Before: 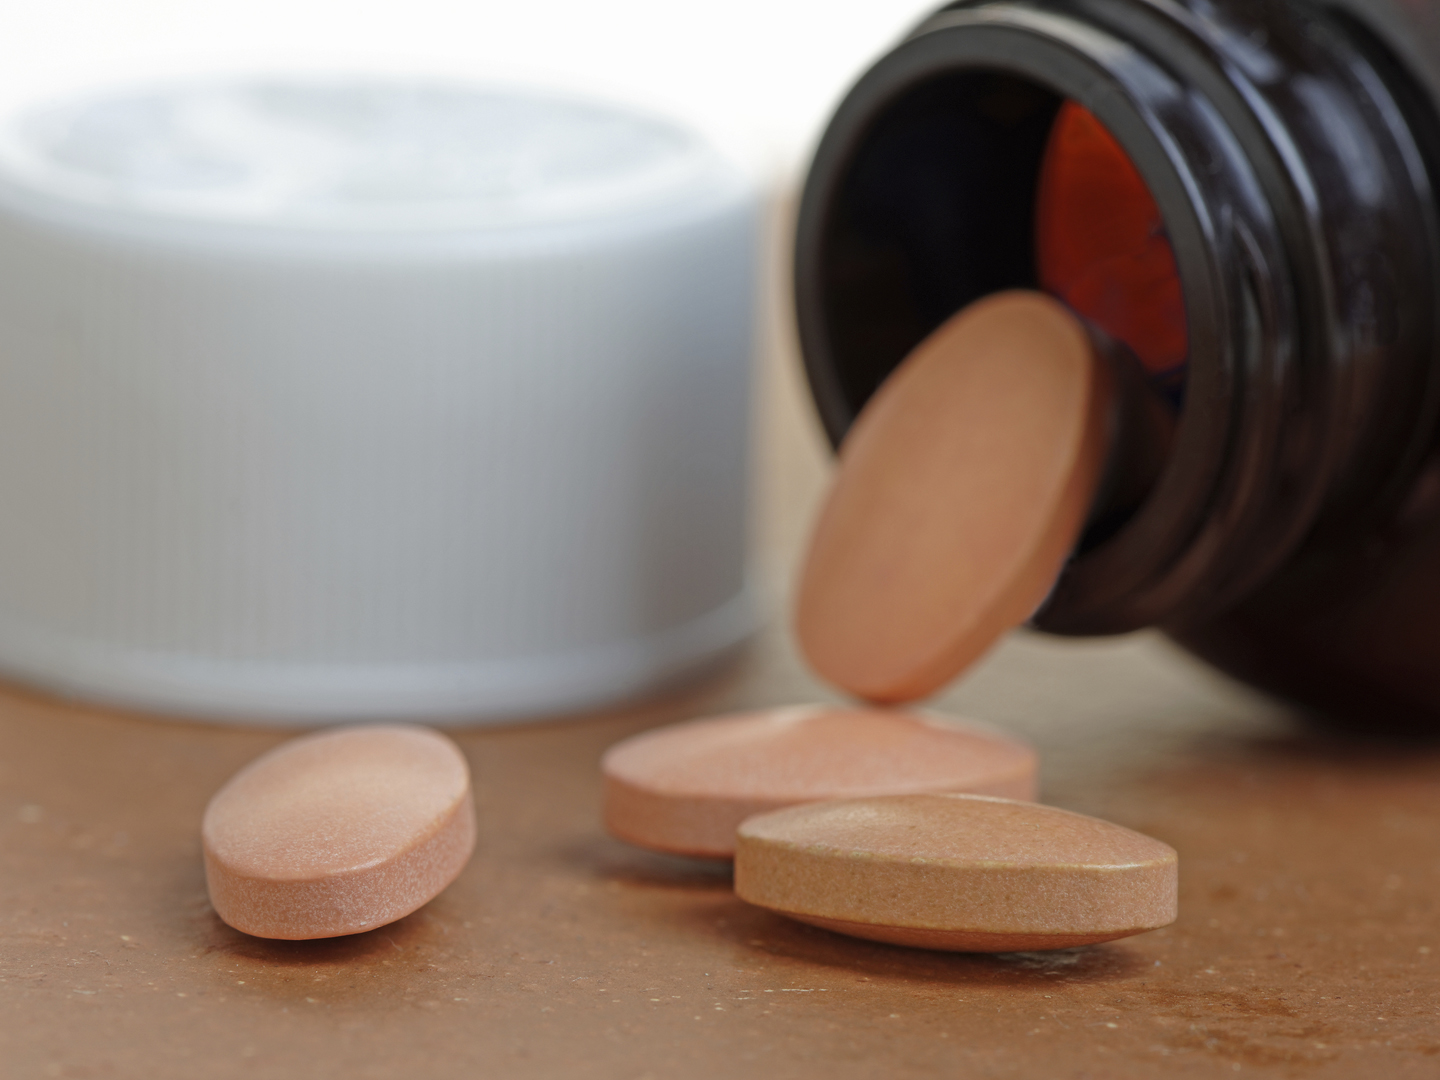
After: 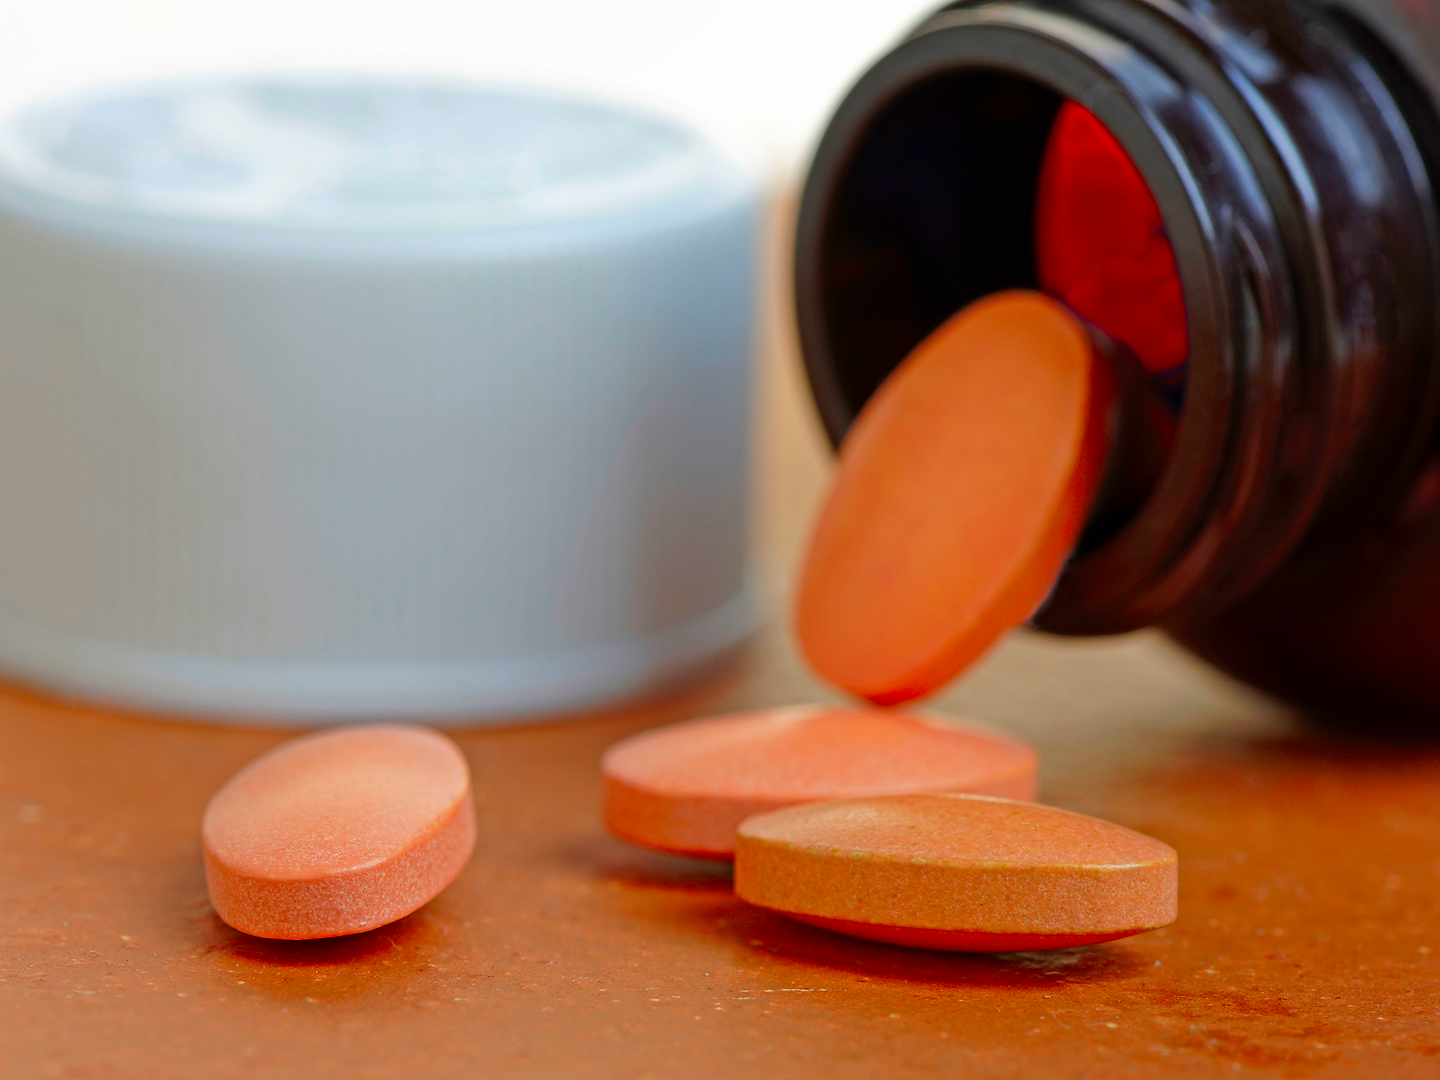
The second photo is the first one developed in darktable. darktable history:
sharpen: radius 0.979, amount 0.612
shadows and highlights: shadows 31.77, highlights -32.37, soften with gaussian
color correction: highlights b* -0.035, saturation 1.81
